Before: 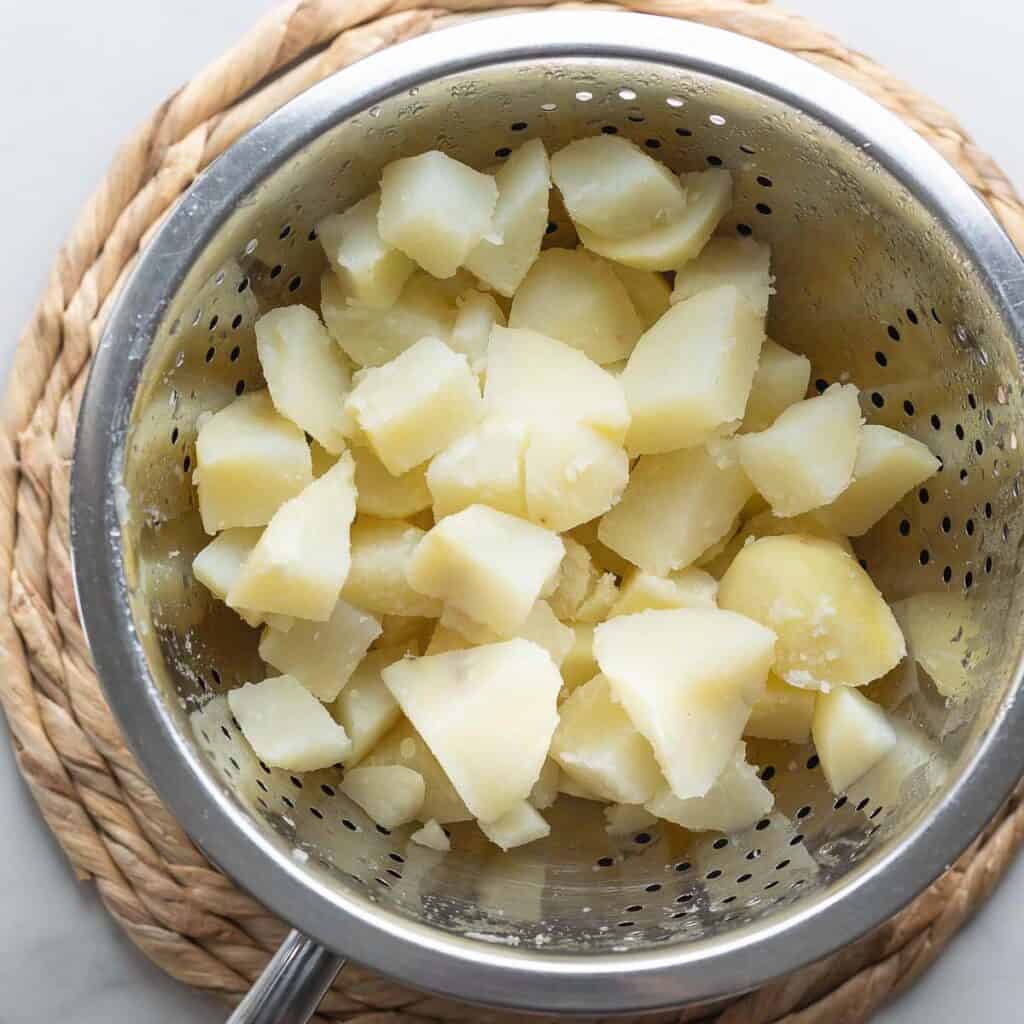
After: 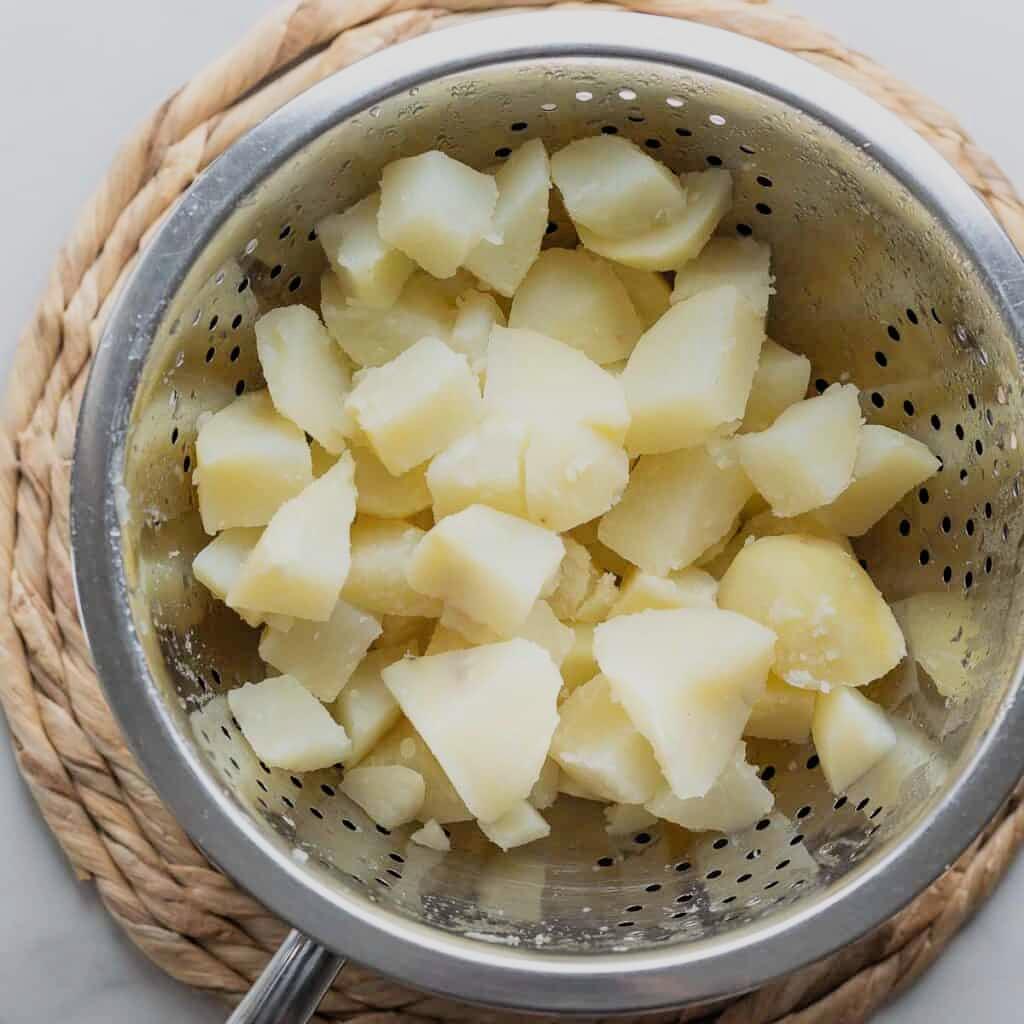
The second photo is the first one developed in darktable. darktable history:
filmic rgb: black relative exposure -8 EV, white relative exposure 3.85 EV, hardness 4.28, iterations of high-quality reconstruction 0
